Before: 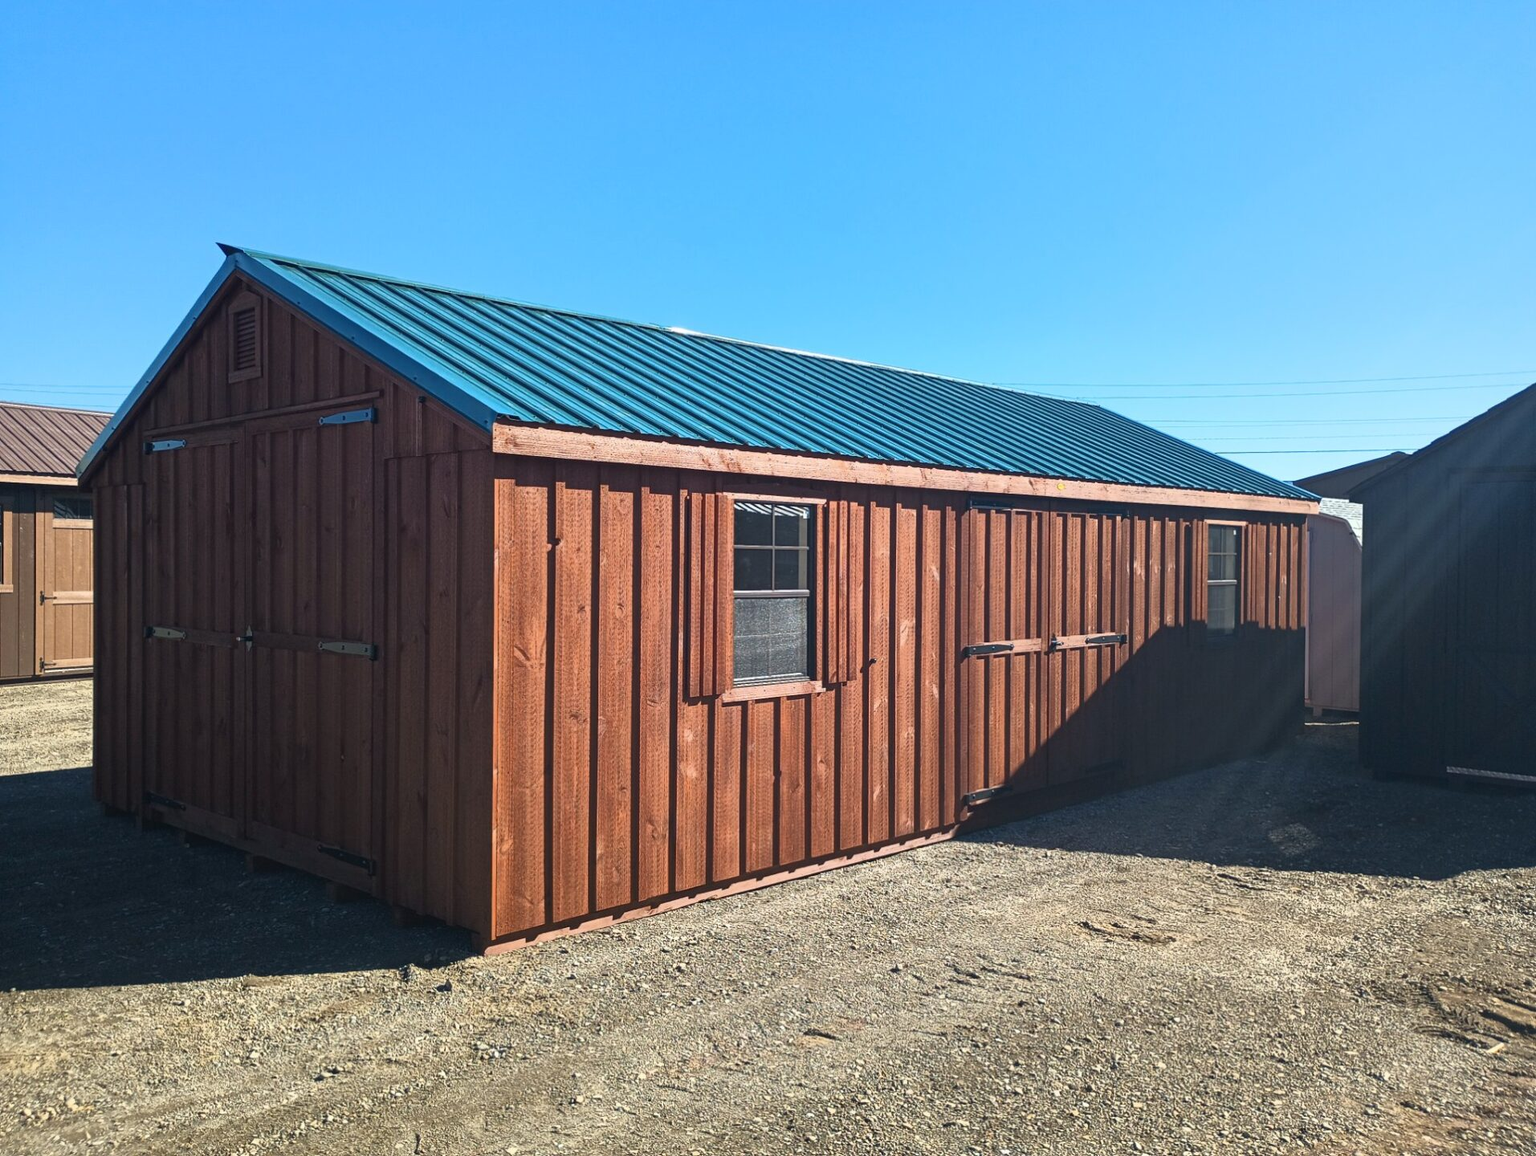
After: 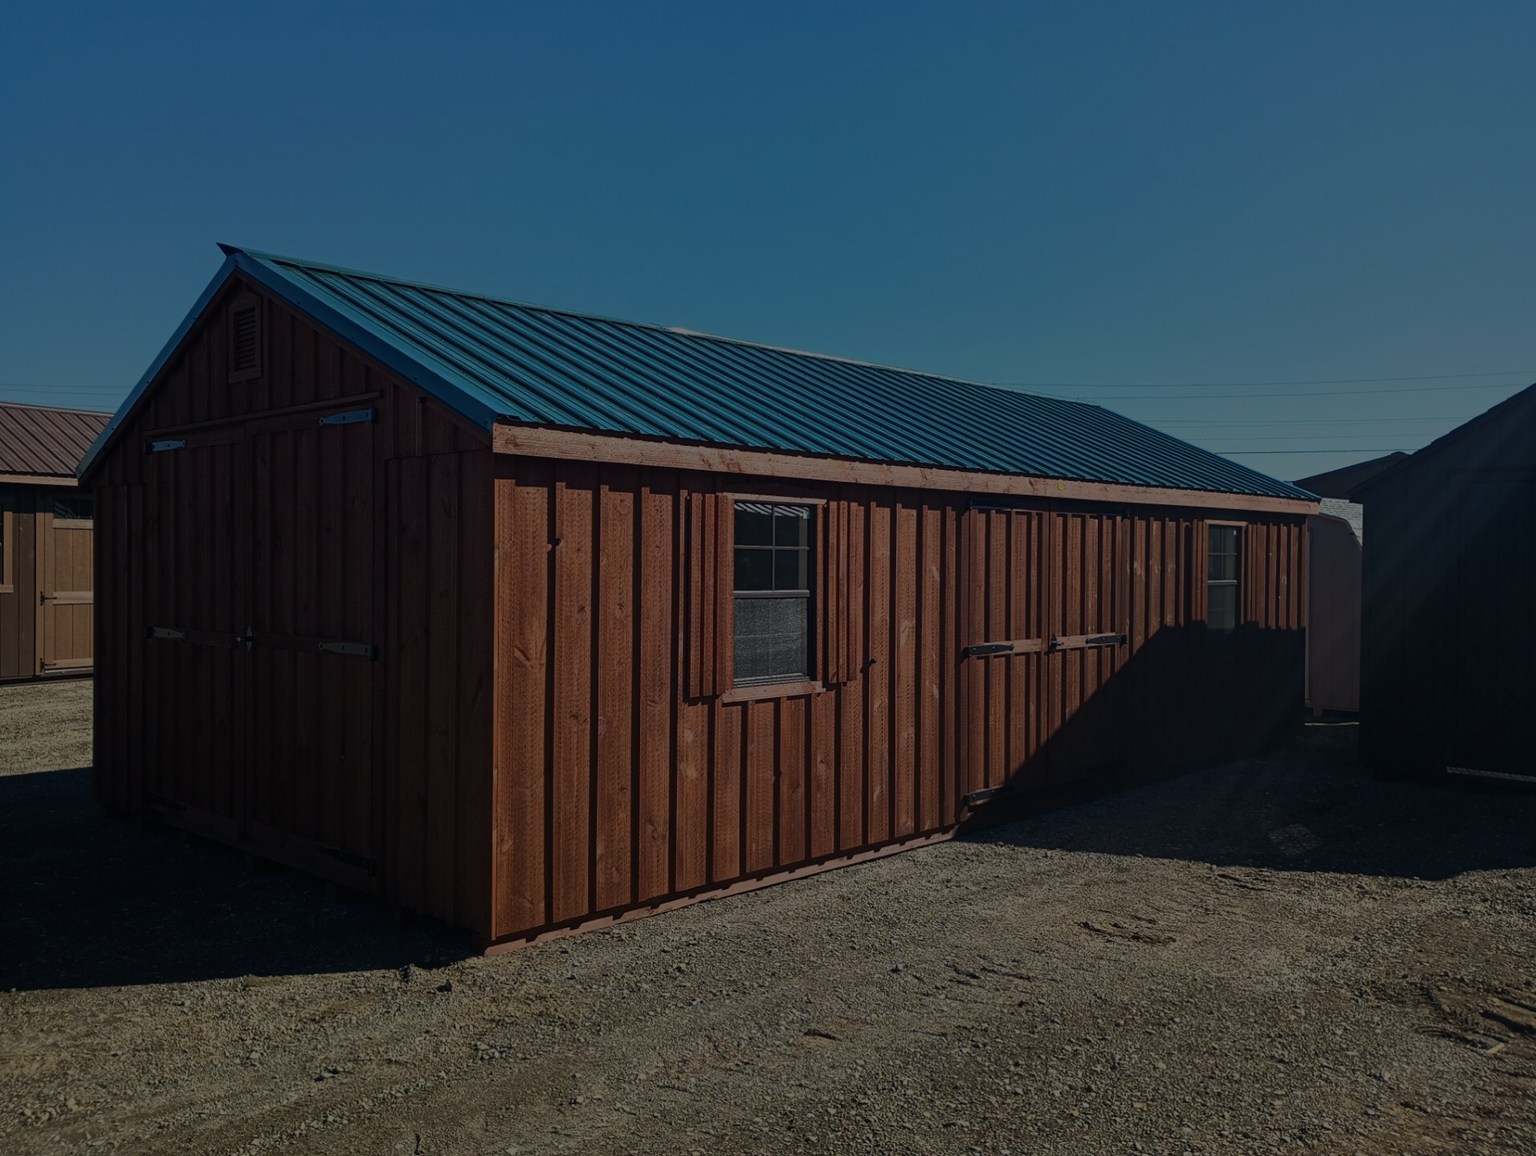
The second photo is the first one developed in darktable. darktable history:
exposure: exposure -2.446 EV
